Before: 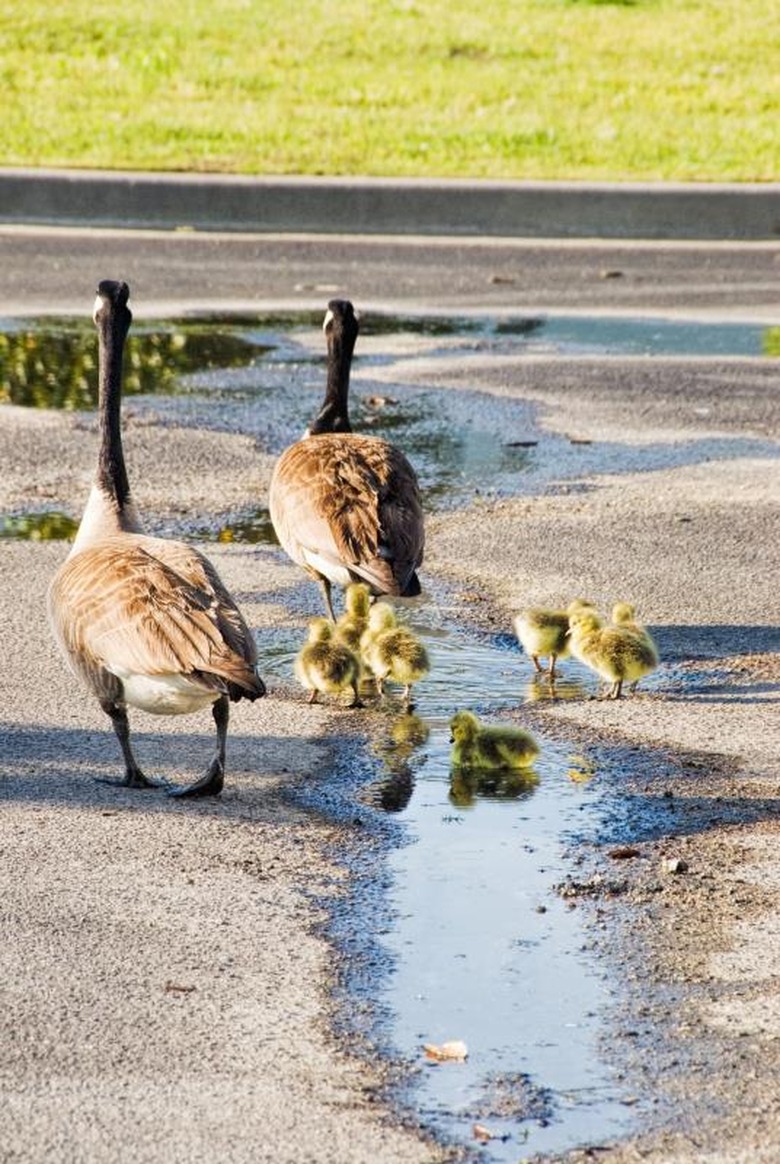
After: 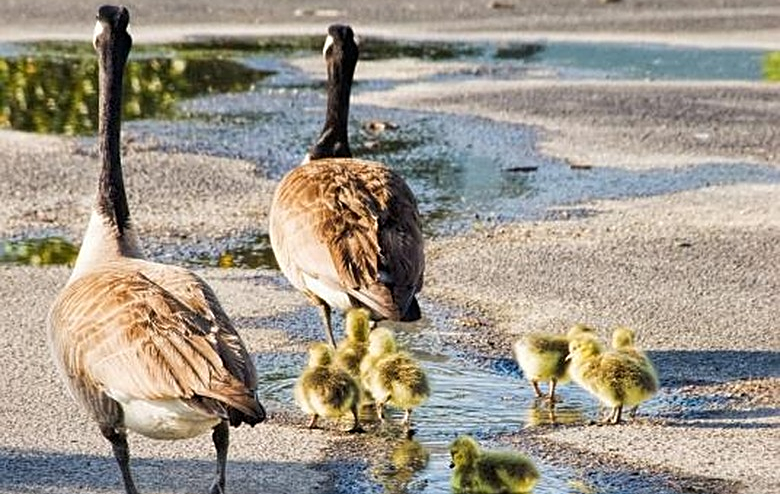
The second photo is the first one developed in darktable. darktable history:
crop and rotate: top 23.636%, bottom 33.917%
sharpen: on, module defaults
